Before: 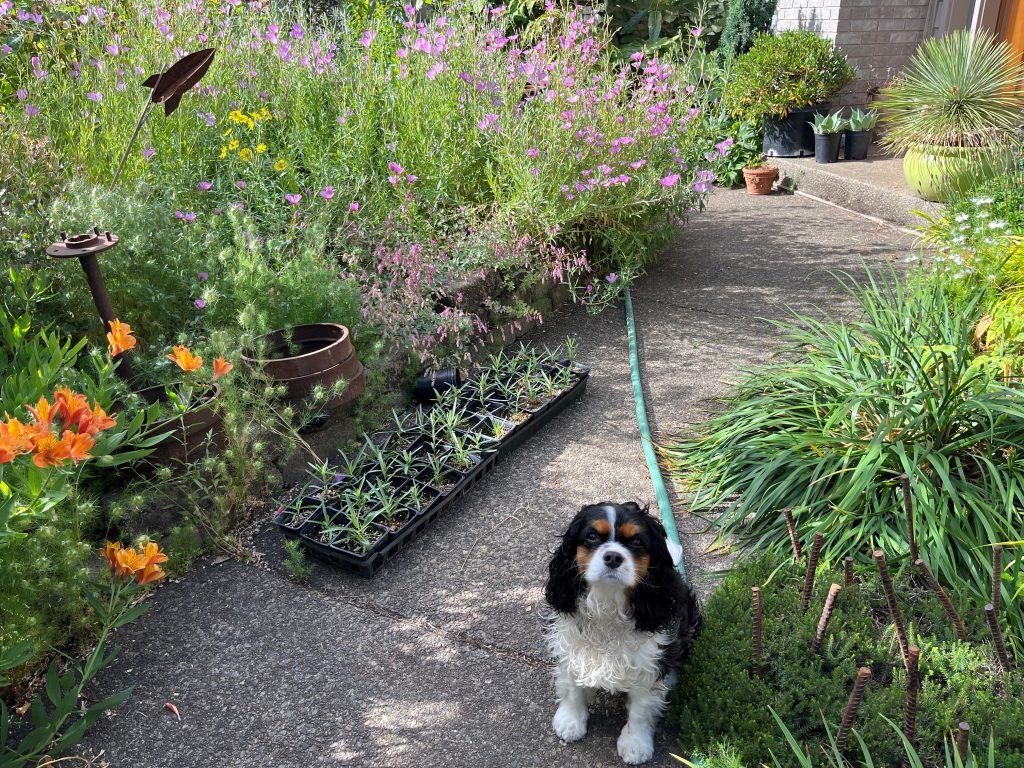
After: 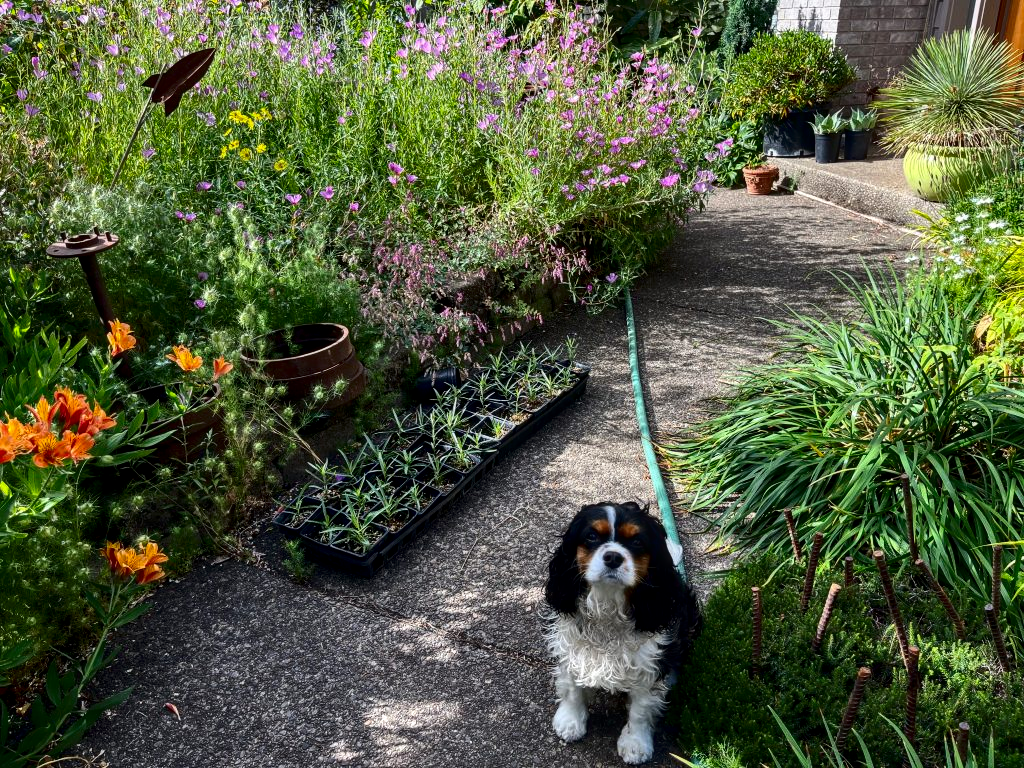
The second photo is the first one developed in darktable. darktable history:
local contrast: on, module defaults
contrast brightness saturation: contrast 0.19, brightness -0.24, saturation 0.11
